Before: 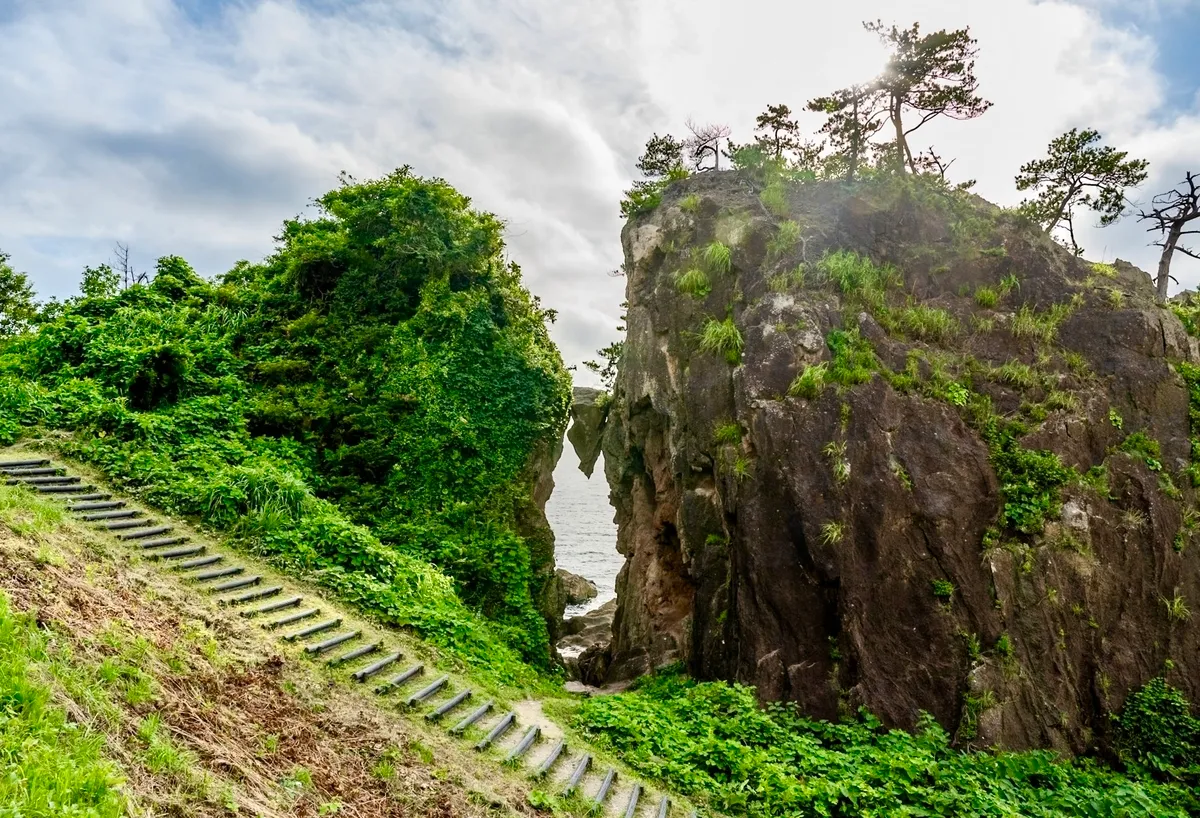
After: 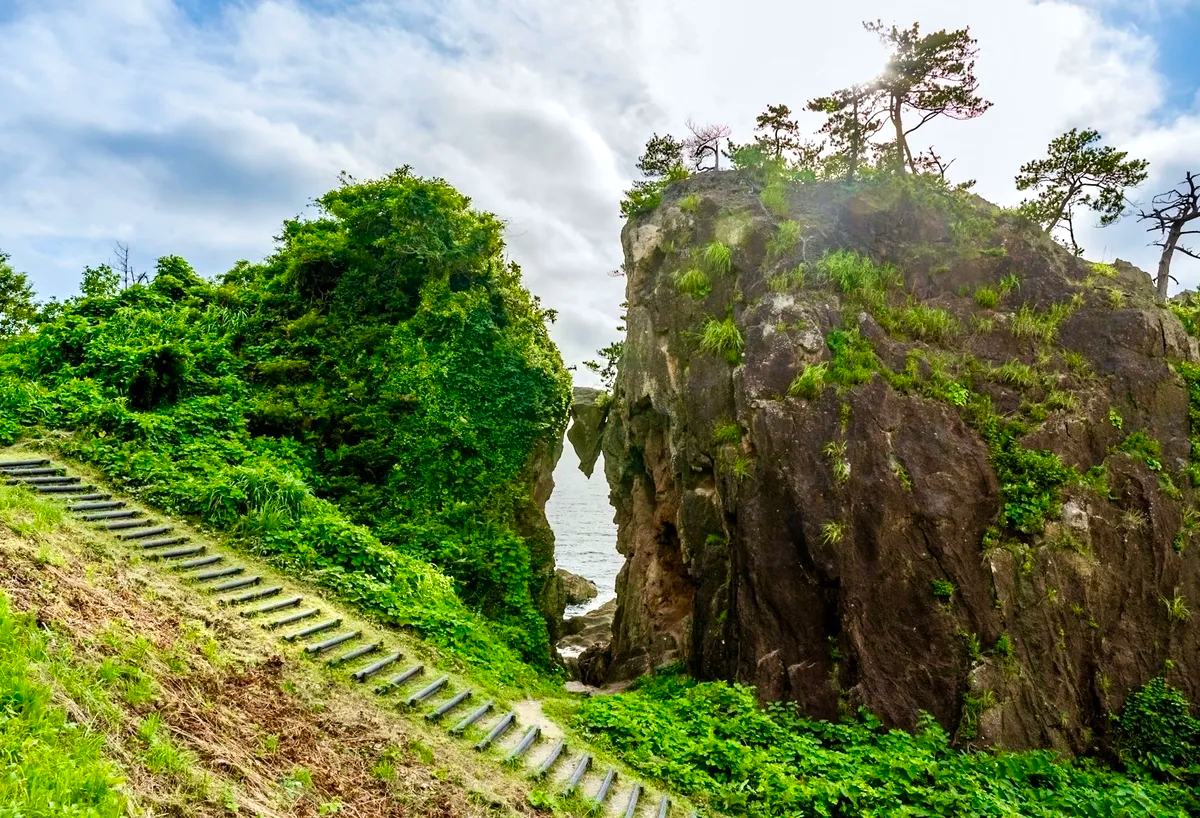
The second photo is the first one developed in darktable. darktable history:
white balance: red 0.982, blue 1.018
velvia: on, module defaults
color balance rgb: linear chroma grading › global chroma 3.45%, perceptual saturation grading › global saturation 11.24%, perceptual brilliance grading › global brilliance 3.04%, global vibrance 2.8%
